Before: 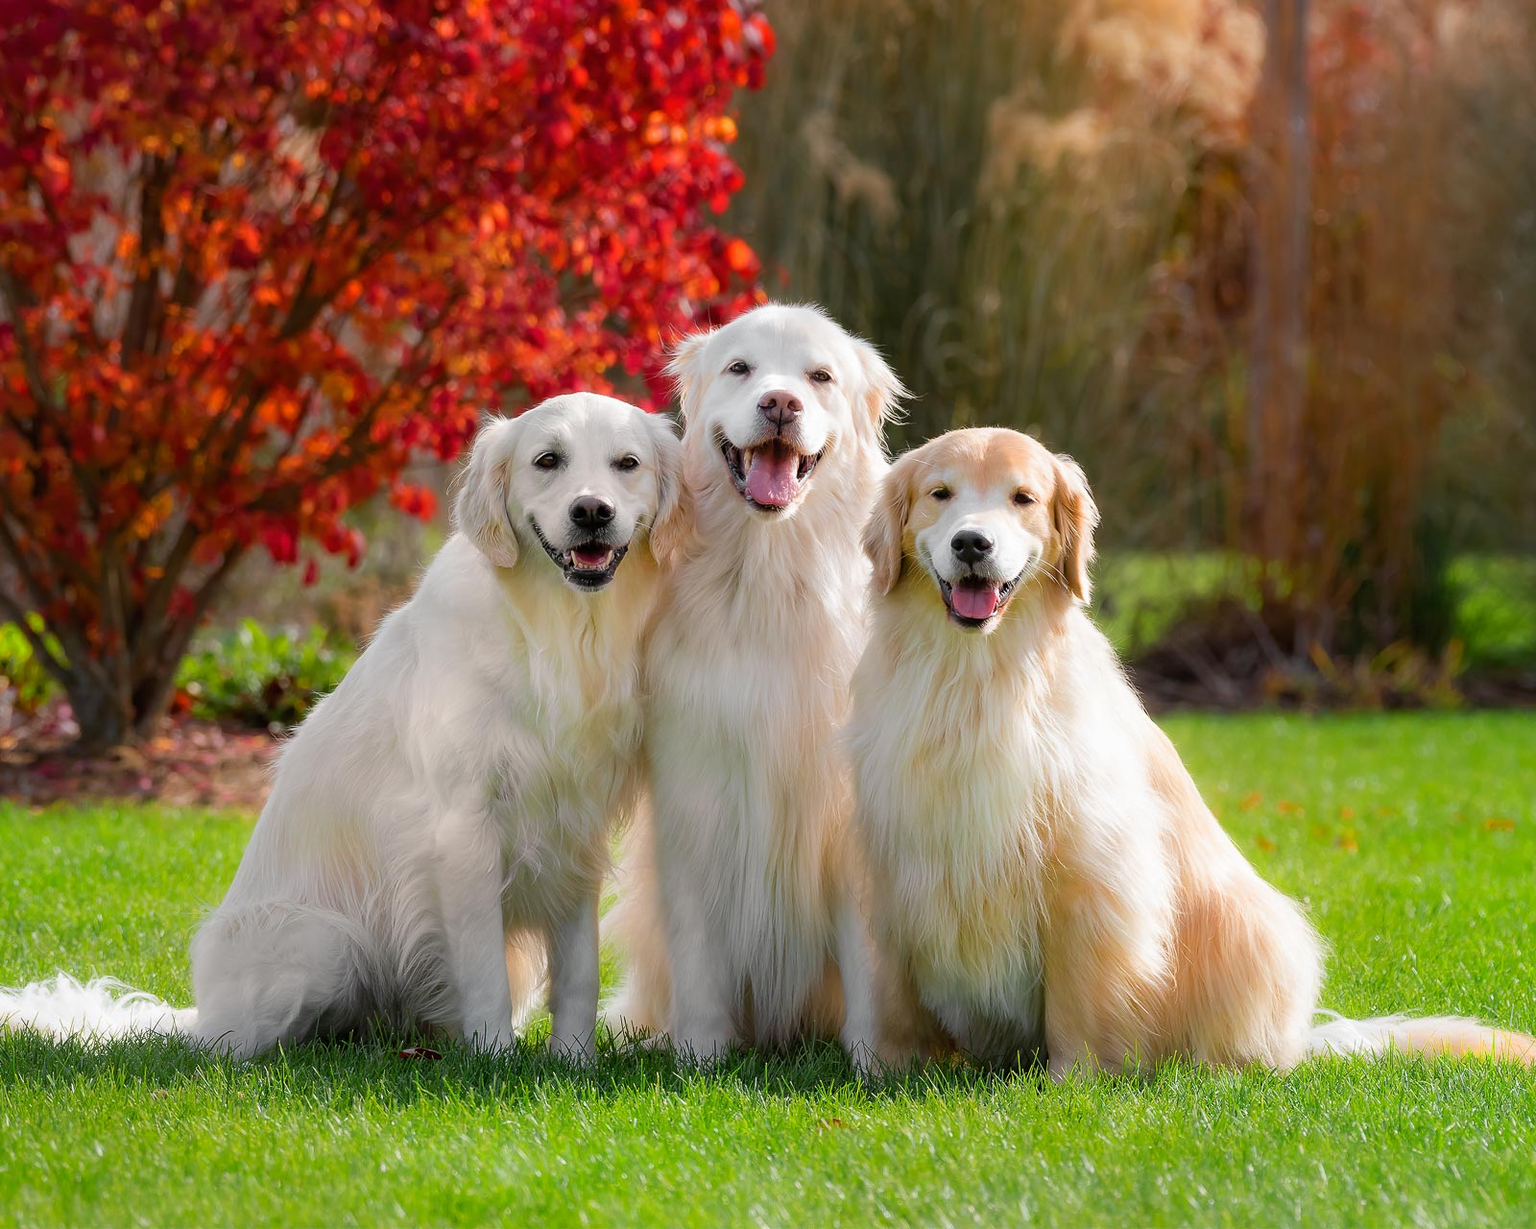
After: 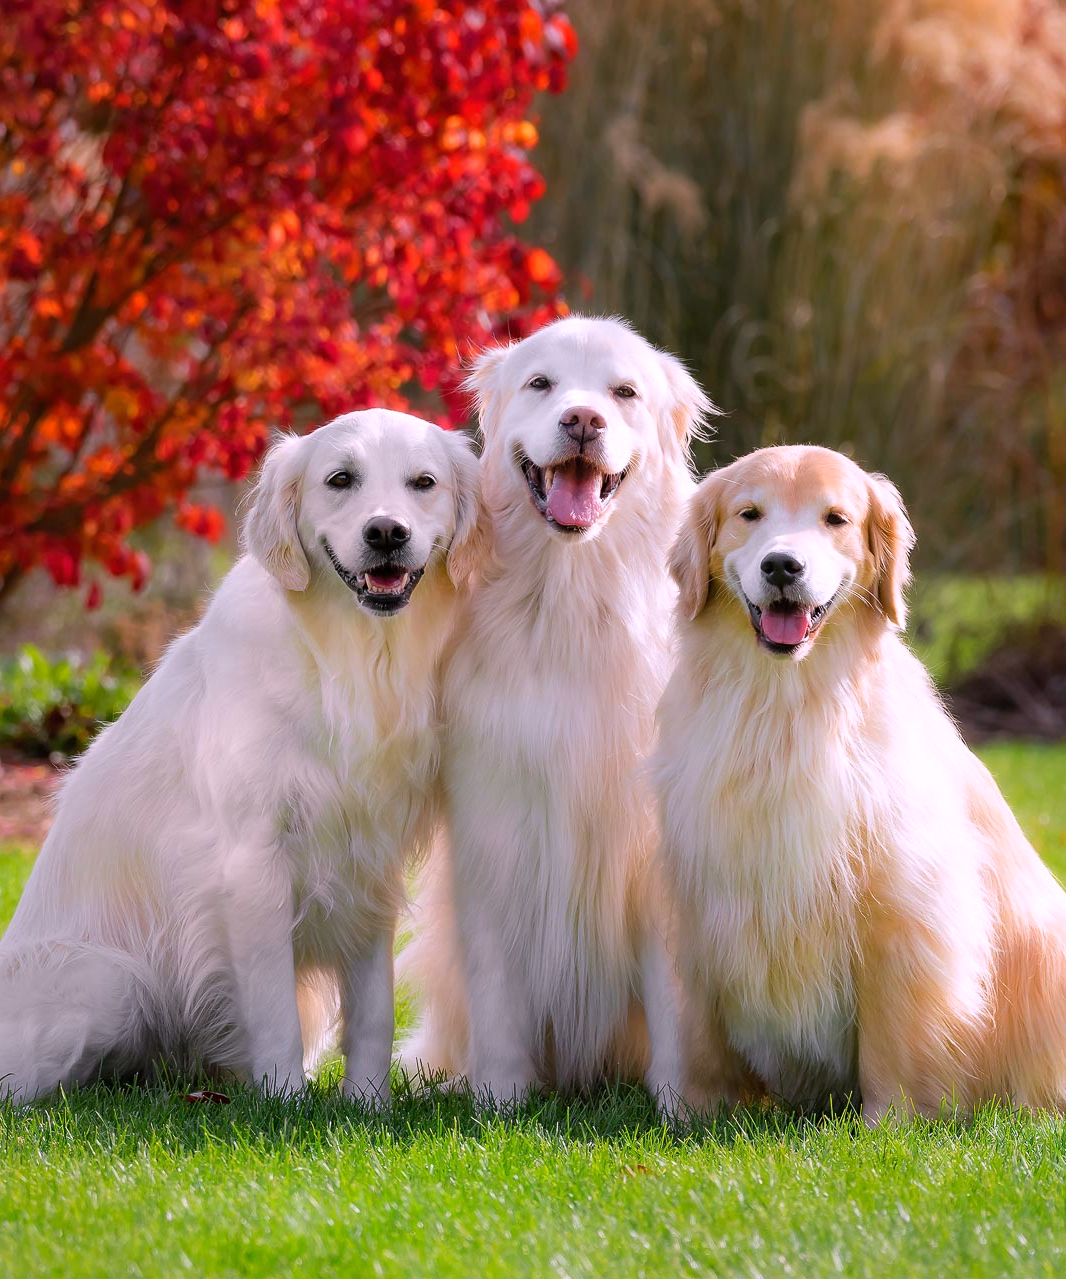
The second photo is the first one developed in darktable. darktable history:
crop and rotate: left 14.436%, right 18.898%
white balance: red 1.066, blue 1.119
